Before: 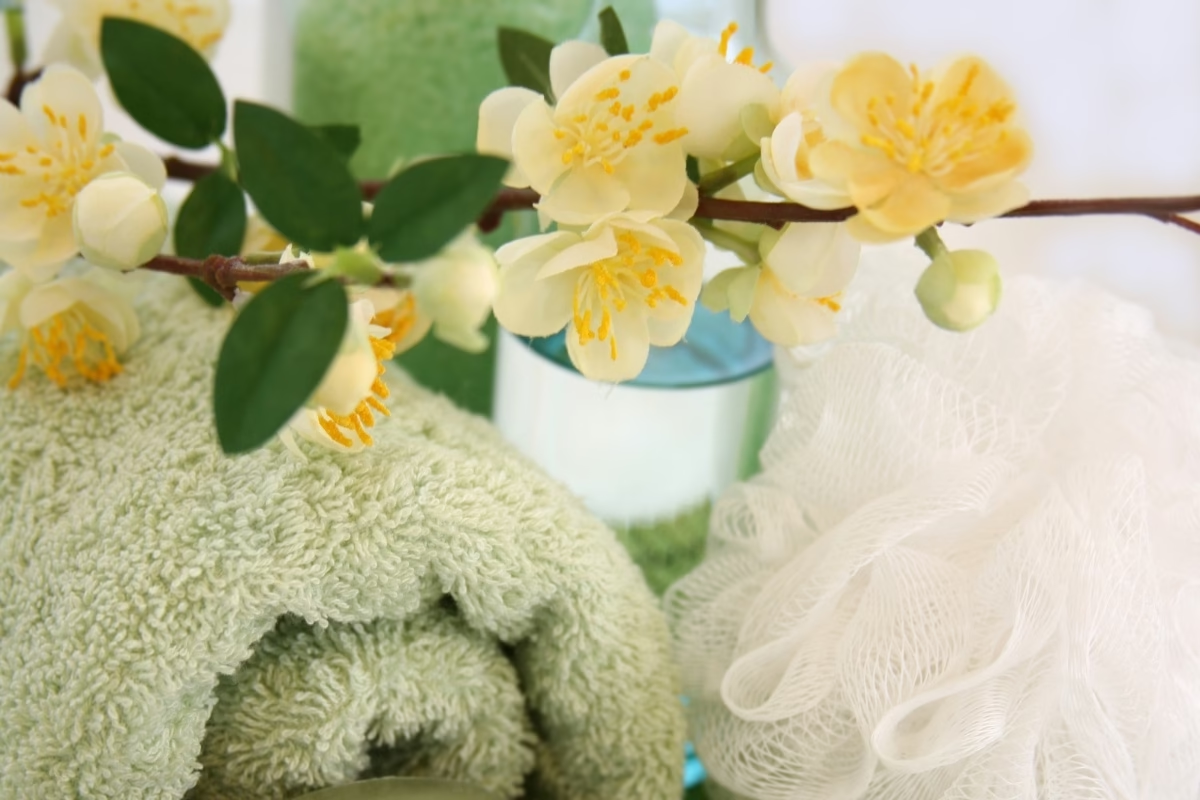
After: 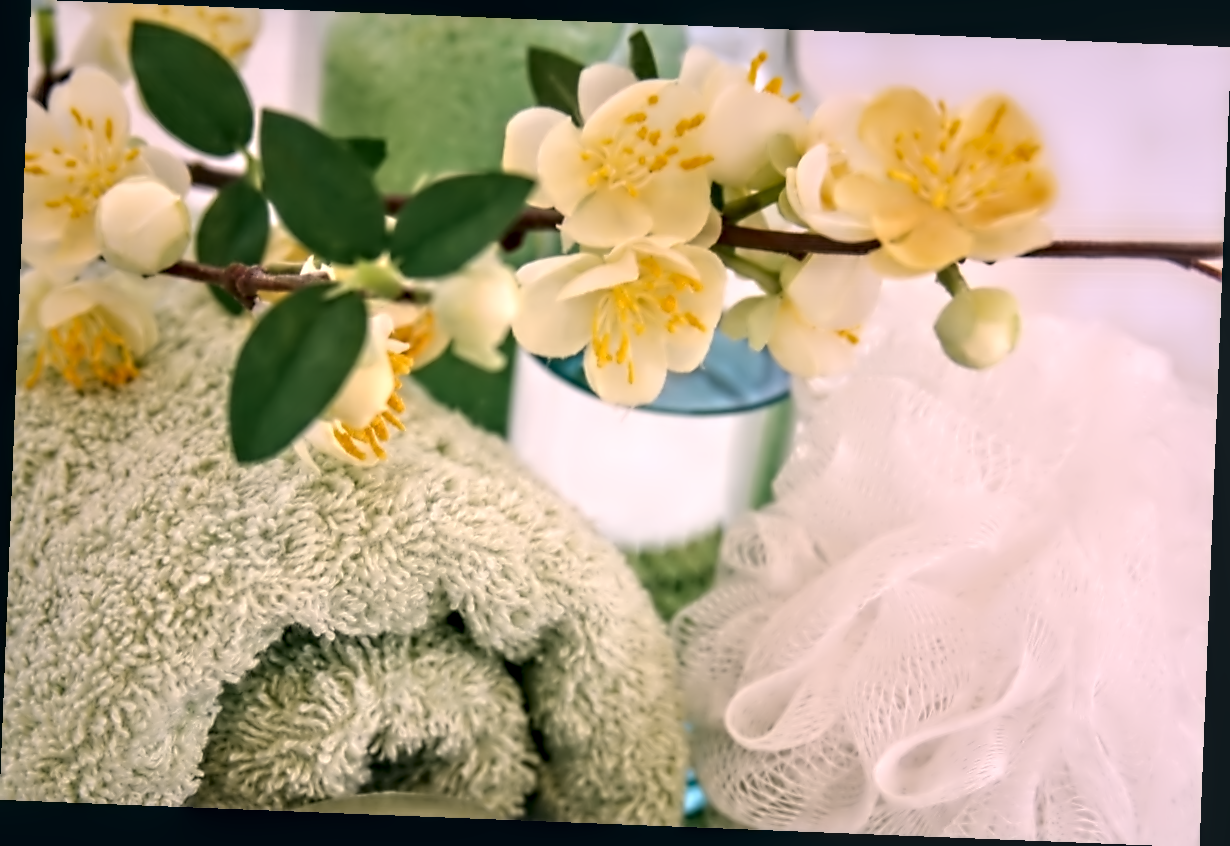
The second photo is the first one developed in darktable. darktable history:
contrast equalizer: octaves 7, y [[0.5, 0.542, 0.583, 0.625, 0.667, 0.708], [0.5 ×6], [0.5 ×6], [0, 0.033, 0.067, 0.1, 0.133, 0.167], [0, 0.05, 0.1, 0.15, 0.2, 0.25]]
local contrast: detail 130%
color correction: highlights a* 5.38, highlights b* 5.3, shadows a* -4.26, shadows b* -5.11
white balance: red 1.05, blue 1.072
rotate and perspective: rotation 2.27°, automatic cropping off
